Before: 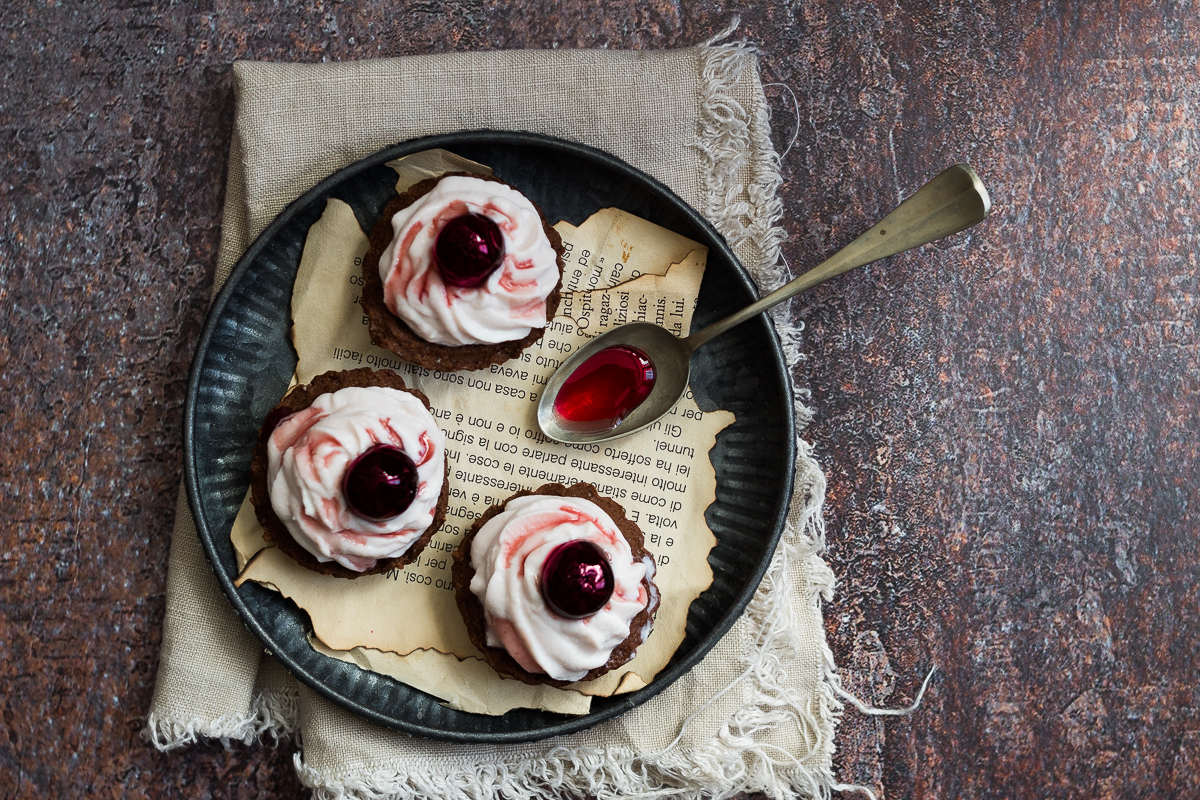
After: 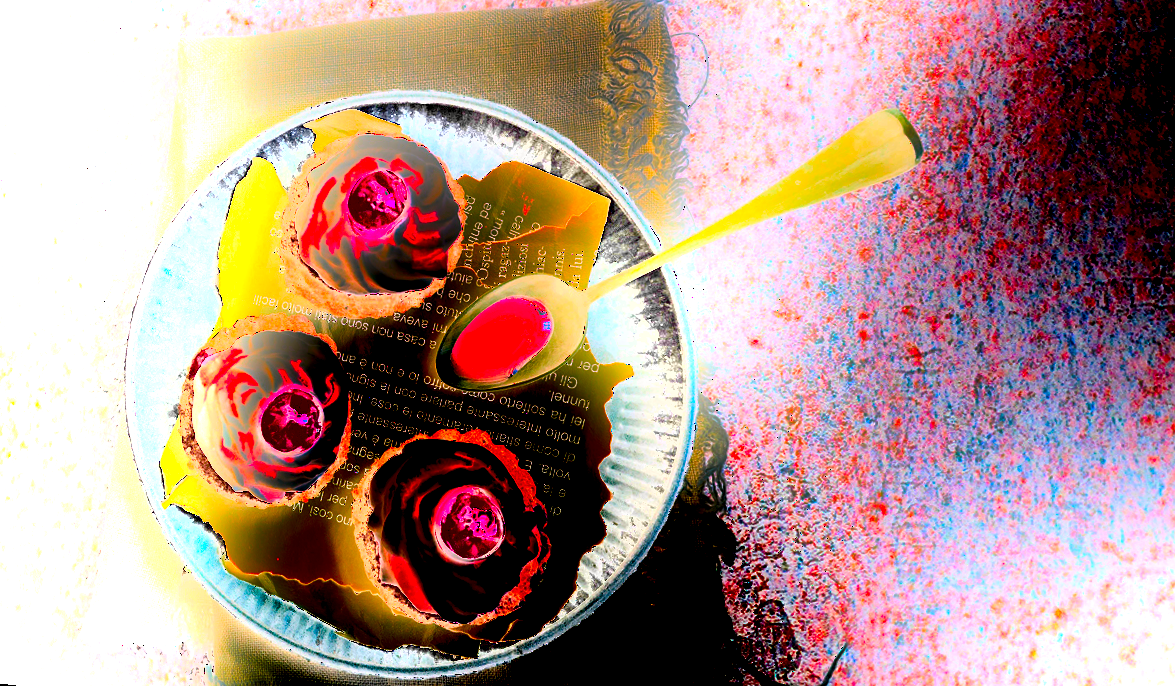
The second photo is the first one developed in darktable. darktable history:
shadows and highlights: shadows 20.55, highlights -20.99, soften with gaussian
white balance: red 1.009, blue 0.985
exposure: exposure 8 EV, compensate highlight preservation false
rotate and perspective: rotation 1.69°, lens shift (vertical) -0.023, lens shift (horizontal) -0.291, crop left 0.025, crop right 0.988, crop top 0.092, crop bottom 0.842
